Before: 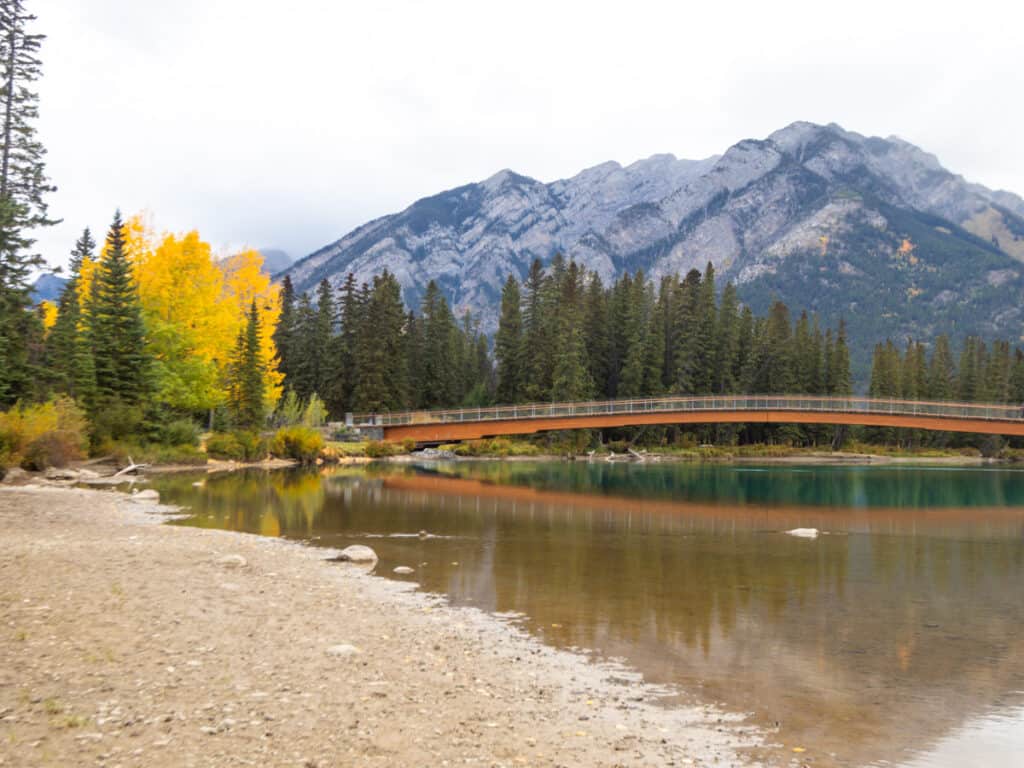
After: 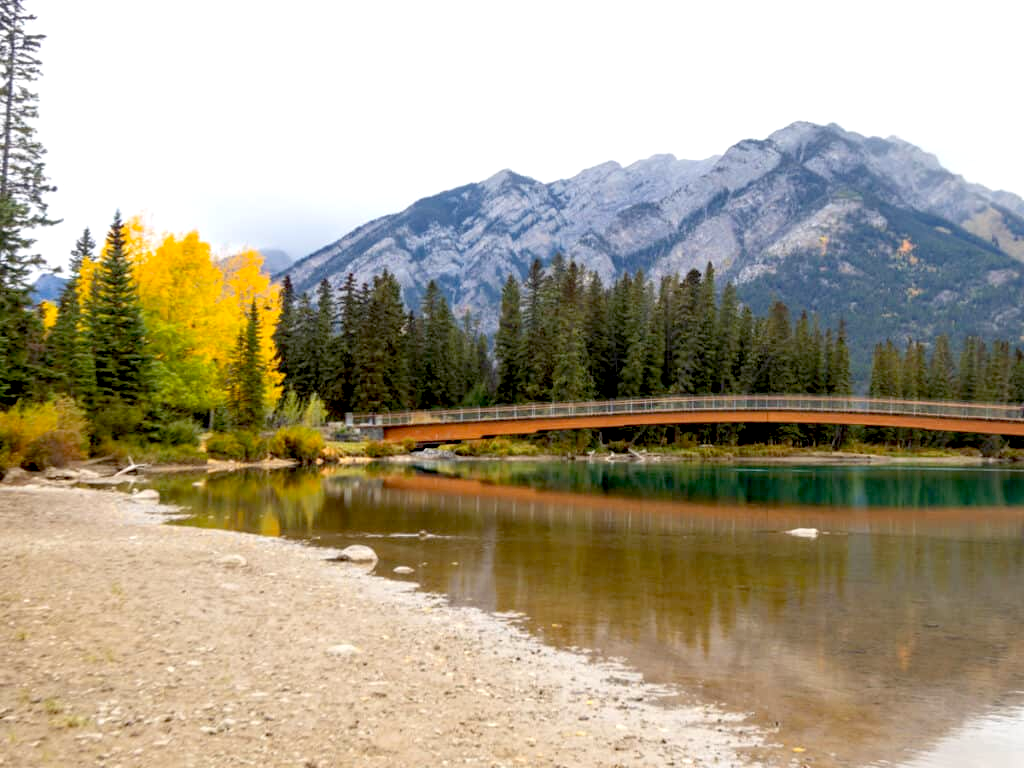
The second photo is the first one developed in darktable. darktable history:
exposure: black level correction 0.024, exposure 0.183 EV, compensate exposure bias true, compensate highlight preservation false
